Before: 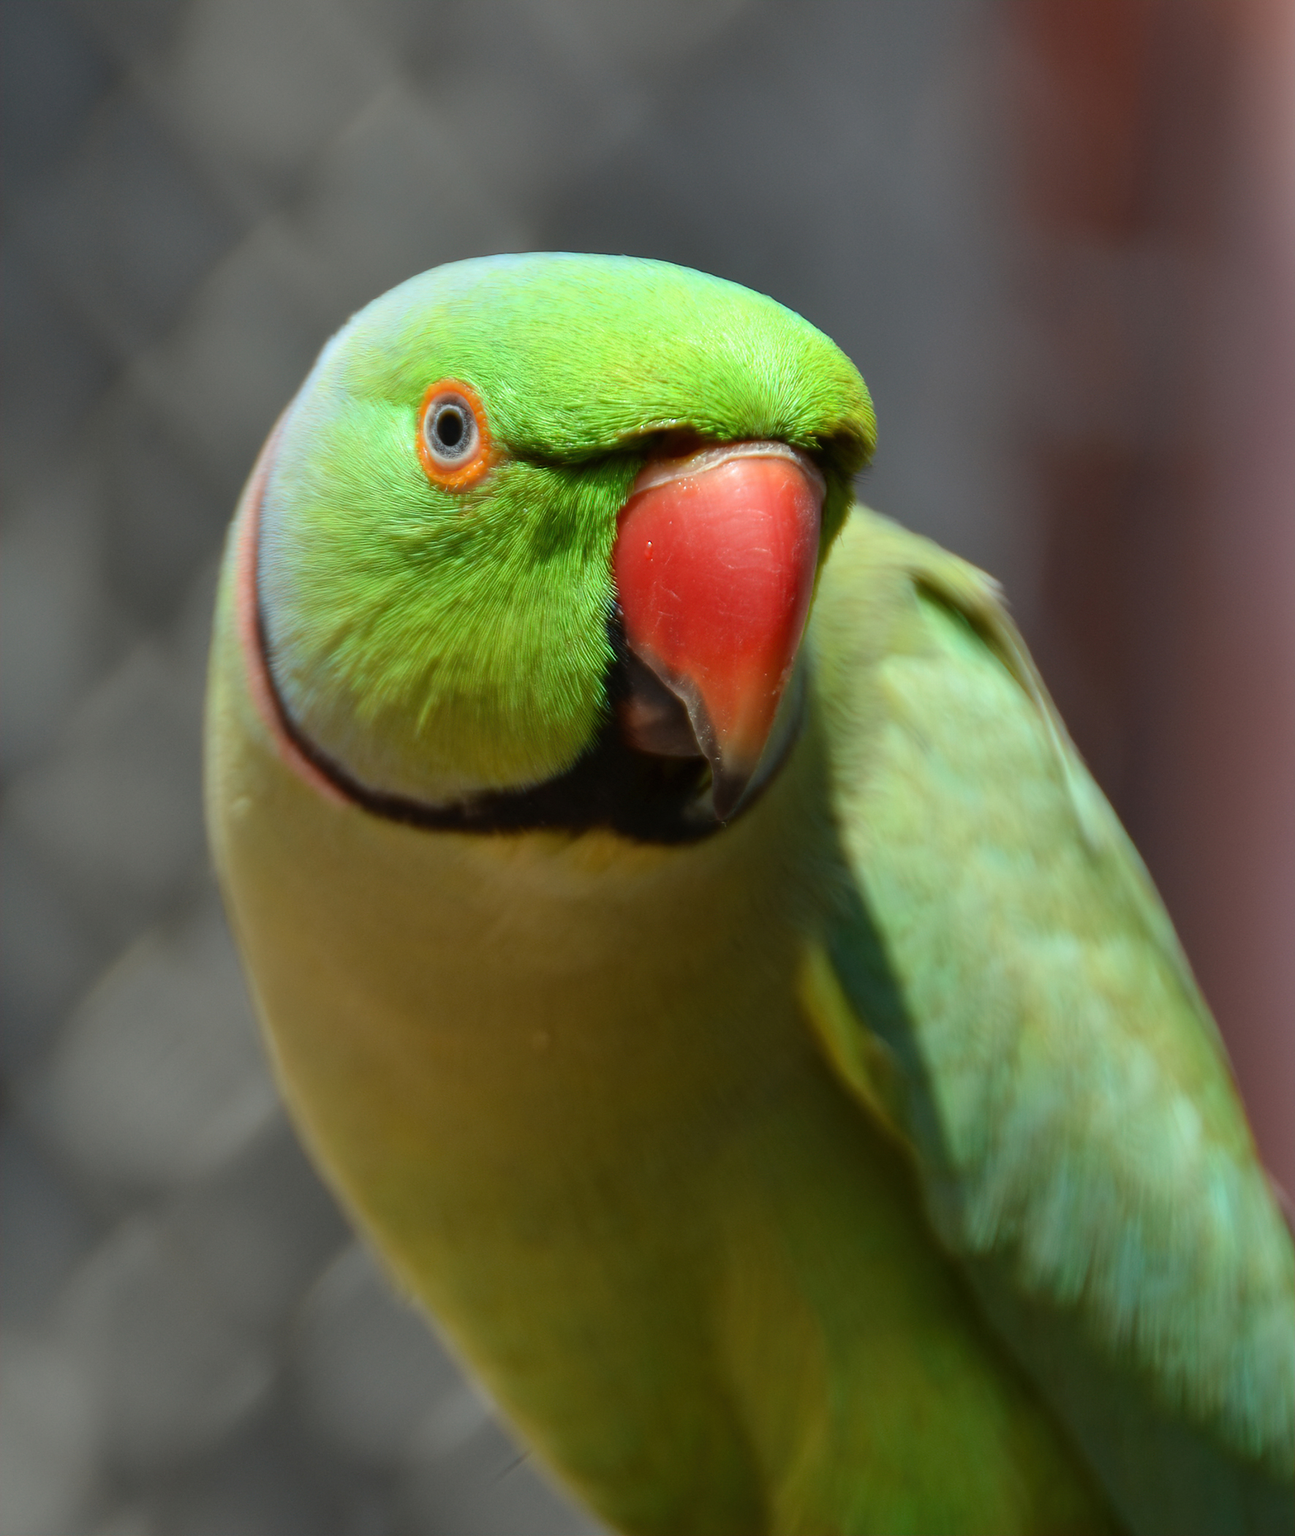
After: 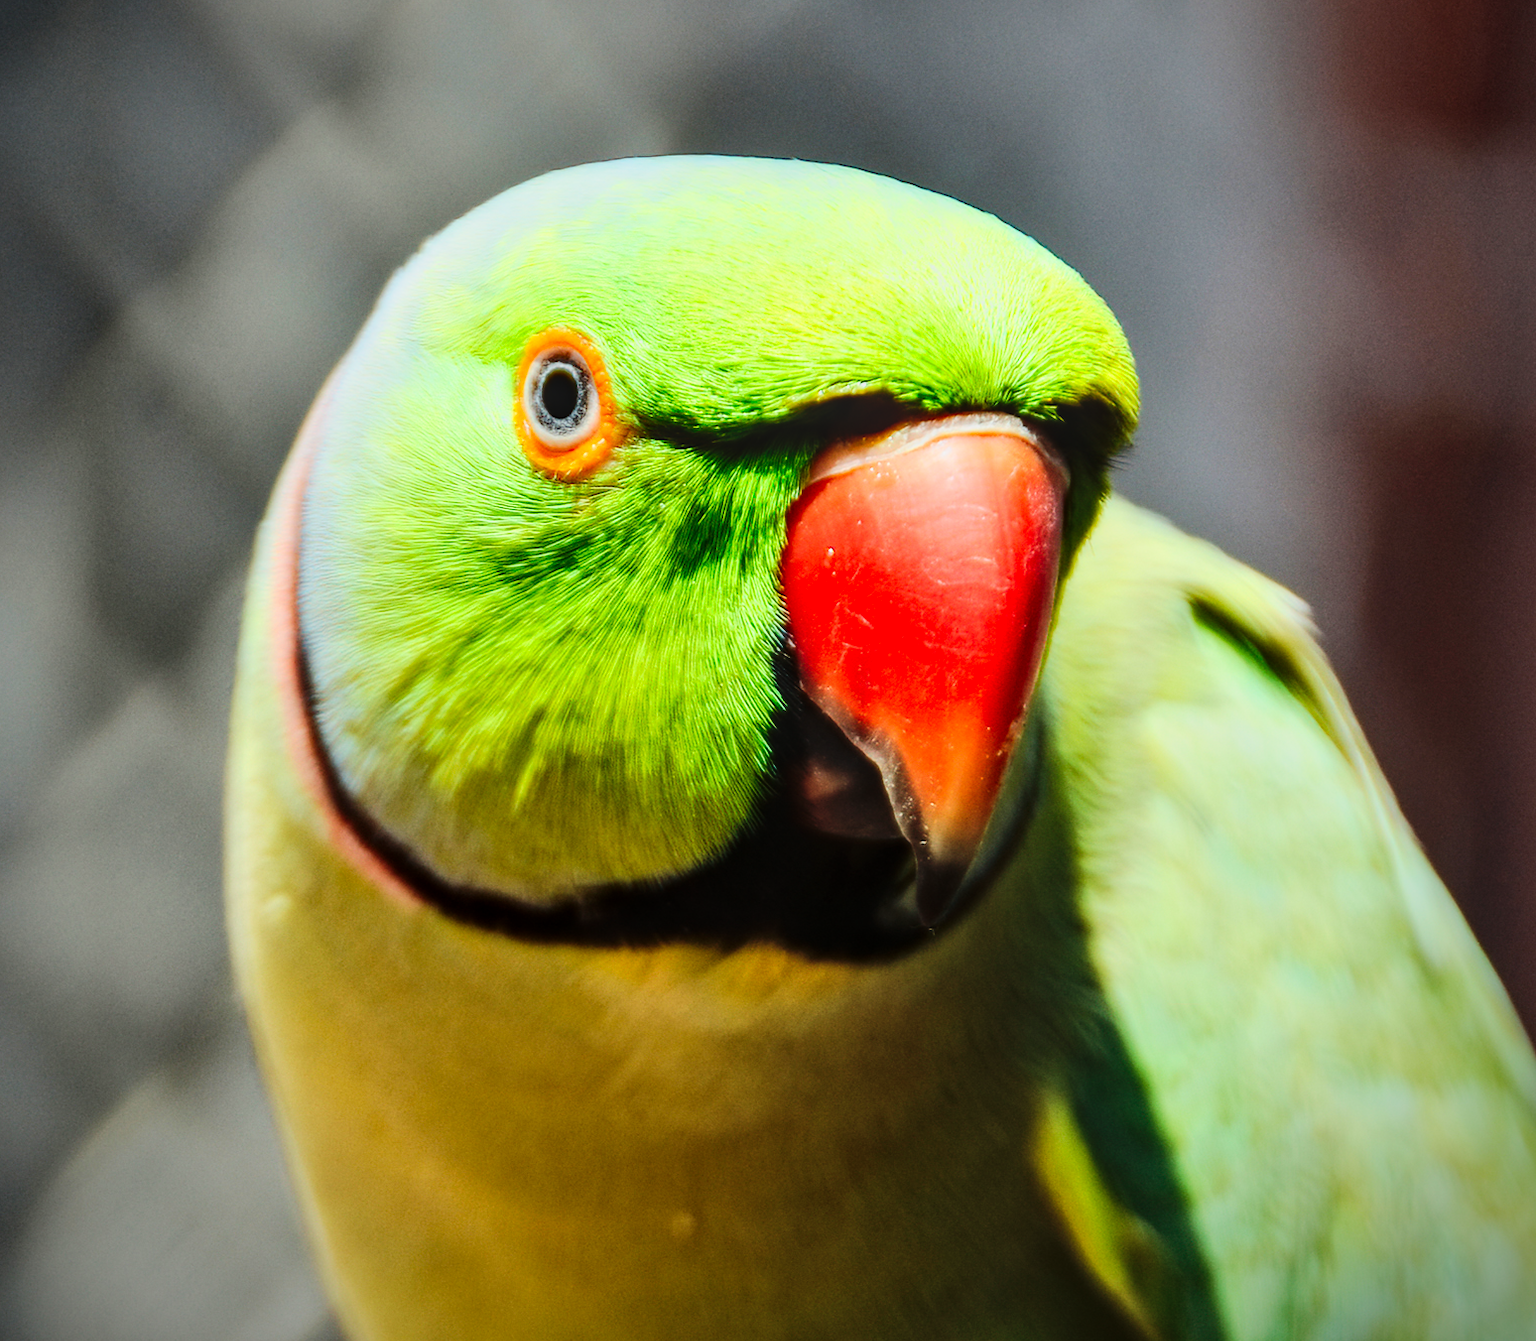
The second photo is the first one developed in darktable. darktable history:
sharpen: radius 2.88, amount 0.861, threshold 47.094
crop: left 2.919%, top 8.956%, right 9.667%, bottom 26.617%
local contrast: on, module defaults
tone curve: curves: ch0 [(0, 0) (0.11, 0.081) (0.256, 0.259) (0.398, 0.475) (0.498, 0.611) (0.65, 0.757) (0.835, 0.883) (1, 0.961)]; ch1 [(0, 0) (0.346, 0.307) (0.408, 0.369) (0.453, 0.457) (0.482, 0.479) (0.502, 0.498) (0.521, 0.51) (0.553, 0.554) (0.618, 0.65) (0.693, 0.727) (1, 1)]; ch2 [(0, 0) (0.358, 0.362) (0.434, 0.46) (0.485, 0.494) (0.5, 0.494) (0.511, 0.508) (0.537, 0.55) (0.579, 0.599) (0.621, 0.693) (1, 1)]
base curve: curves: ch0 [(0, 0) (0.036, 0.025) (0.121, 0.166) (0.206, 0.329) (0.605, 0.79) (1, 1)], preserve colors none
shadows and highlights: shadows 43.66, white point adjustment -1.28, soften with gaussian
vignetting: brightness -0.588, saturation -0.11
